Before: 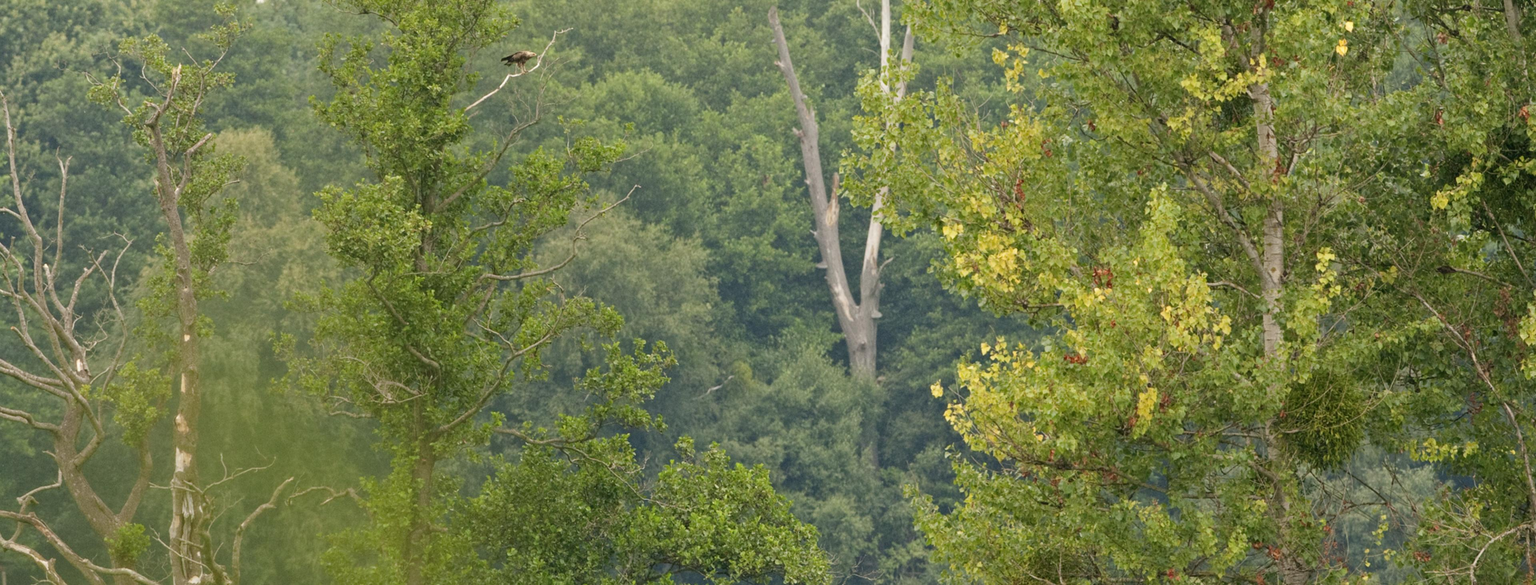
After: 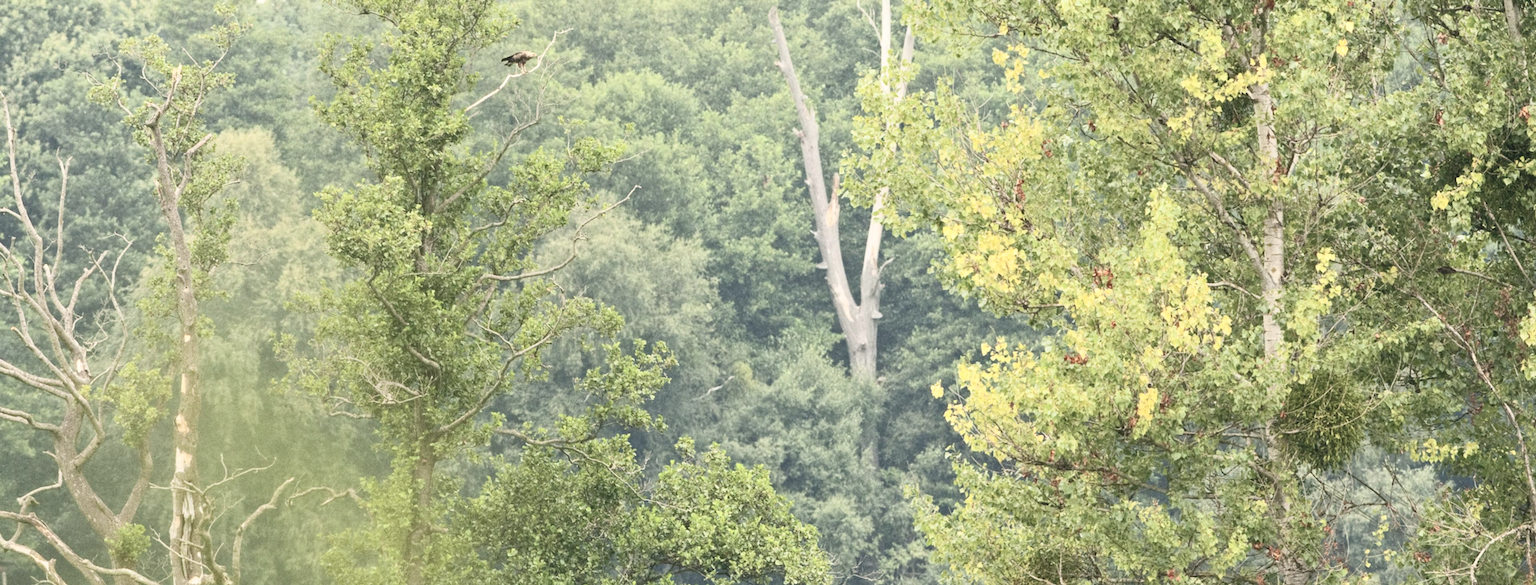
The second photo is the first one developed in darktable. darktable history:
contrast brightness saturation: contrast 0.429, brightness 0.558, saturation -0.189
